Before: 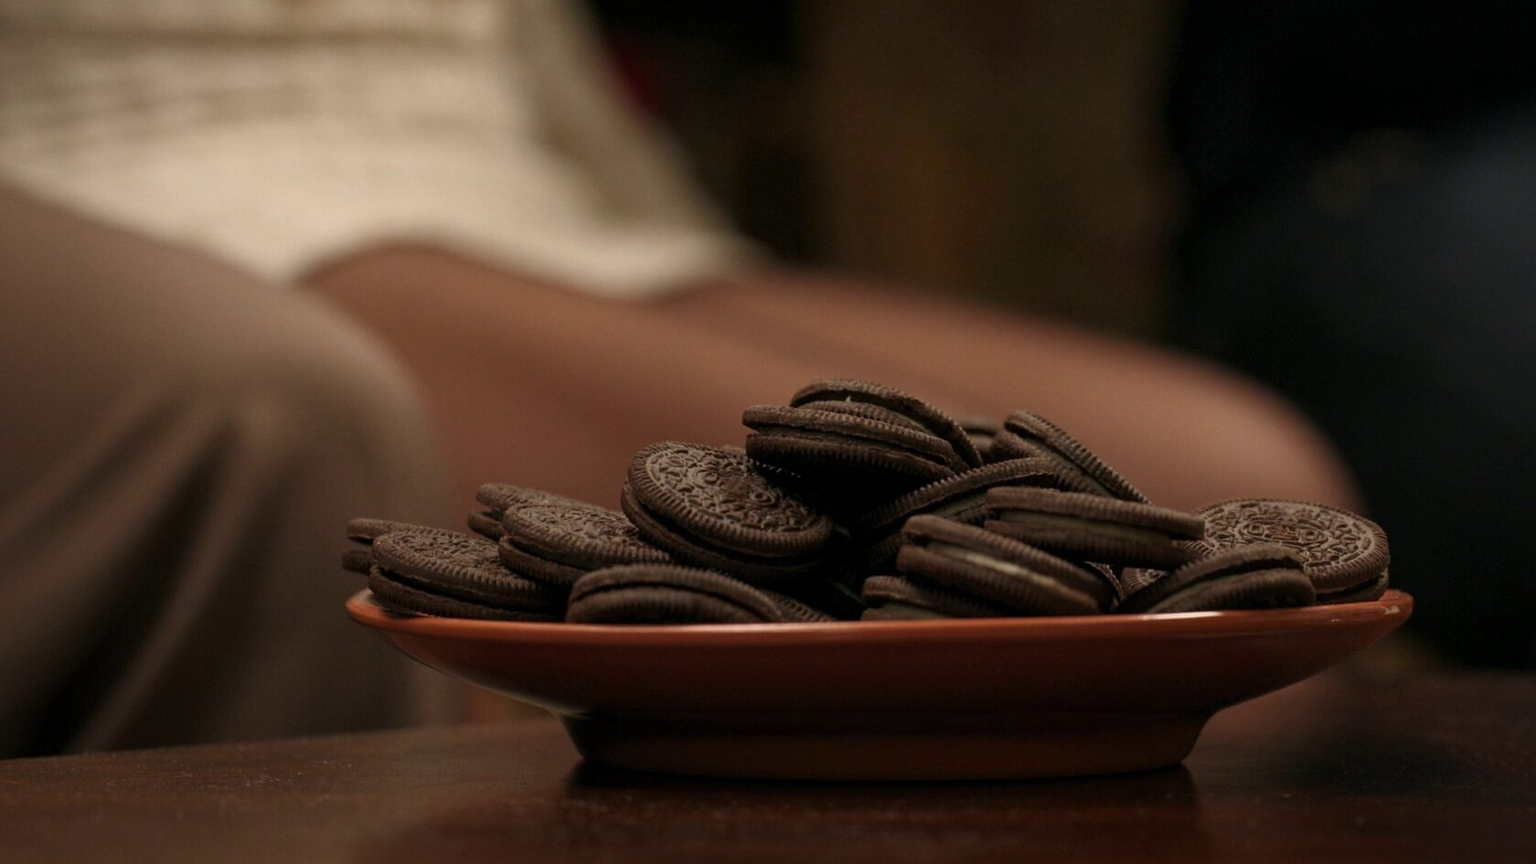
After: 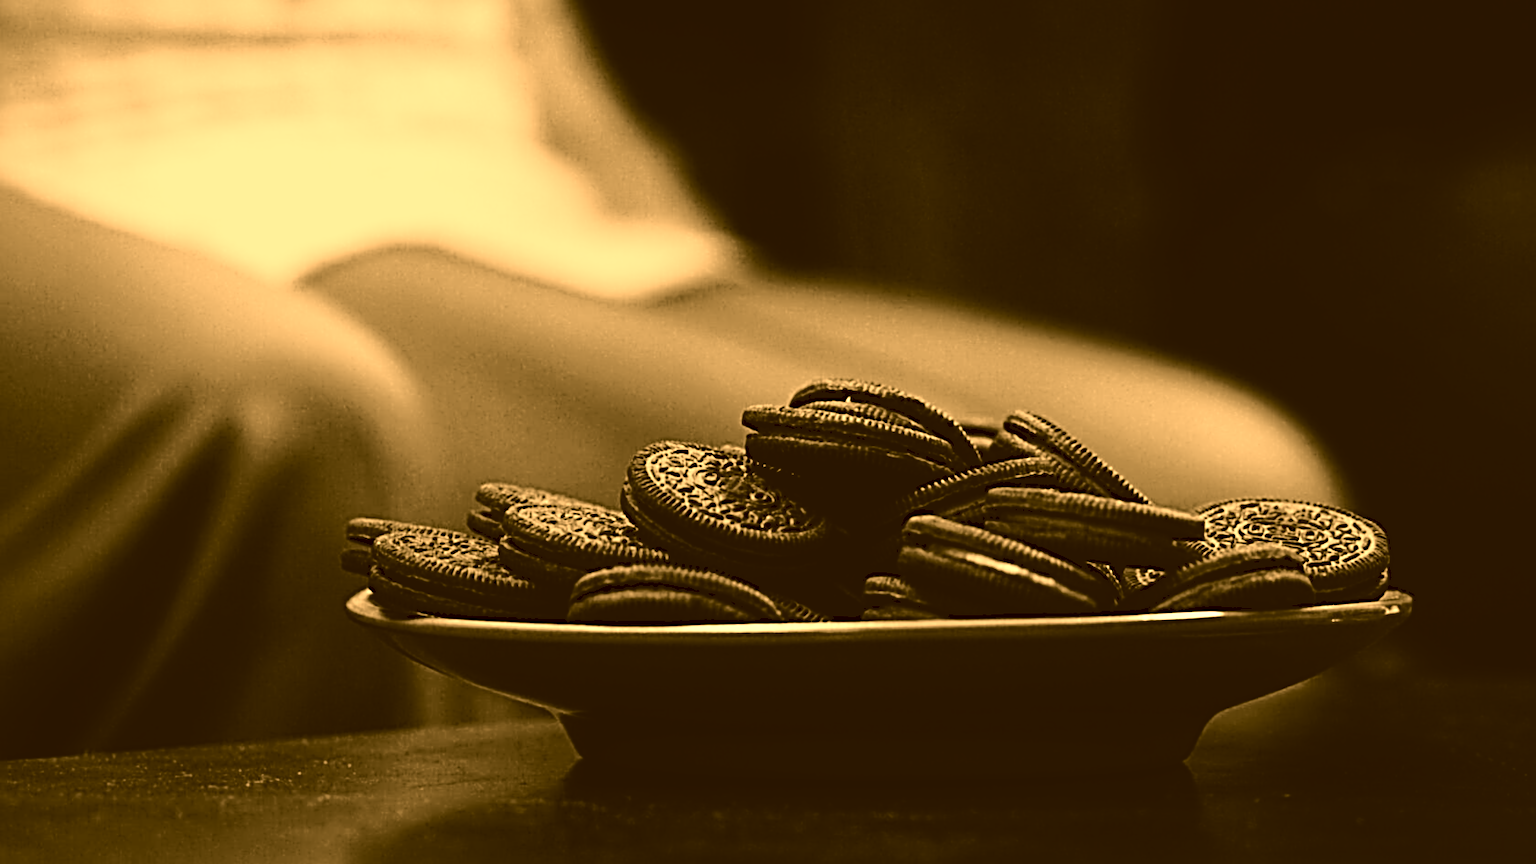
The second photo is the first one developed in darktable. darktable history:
haze removal: strength -0.05
sharpen: radius 3.158, amount 1.731
exposure: black level correction -0.005, exposure 1 EV, compensate highlight preservation false
white balance: red 0.976, blue 1.04
tone curve: curves: ch0 [(0, 0) (0.003, 0.085) (0.011, 0.086) (0.025, 0.086) (0.044, 0.088) (0.069, 0.093) (0.1, 0.102) (0.136, 0.12) (0.177, 0.157) (0.224, 0.203) (0.277, 0.277) (0.335, 0.36) (0.399, 0.463) (0.468, 0.559) (0.543, 0.626) (0.623, 0.703) (0.709, 0.789) (0.801, 0.869) (0.898, 0.927) (1, 1)], preserve colors none
color balance rgb: perceptual saturation grading › global saturation 20%, perceptual saturation grading › highlights -25%, perceptual saturation grading › shadows 25%
lowpass: radius 0.76, contrast 1.56, saturation 0, unbound 0
color correction: highlights a* 10.44, highlights b* 30.04, shadows a* 2.73, shadows b* 17.51, saturation 1.72
